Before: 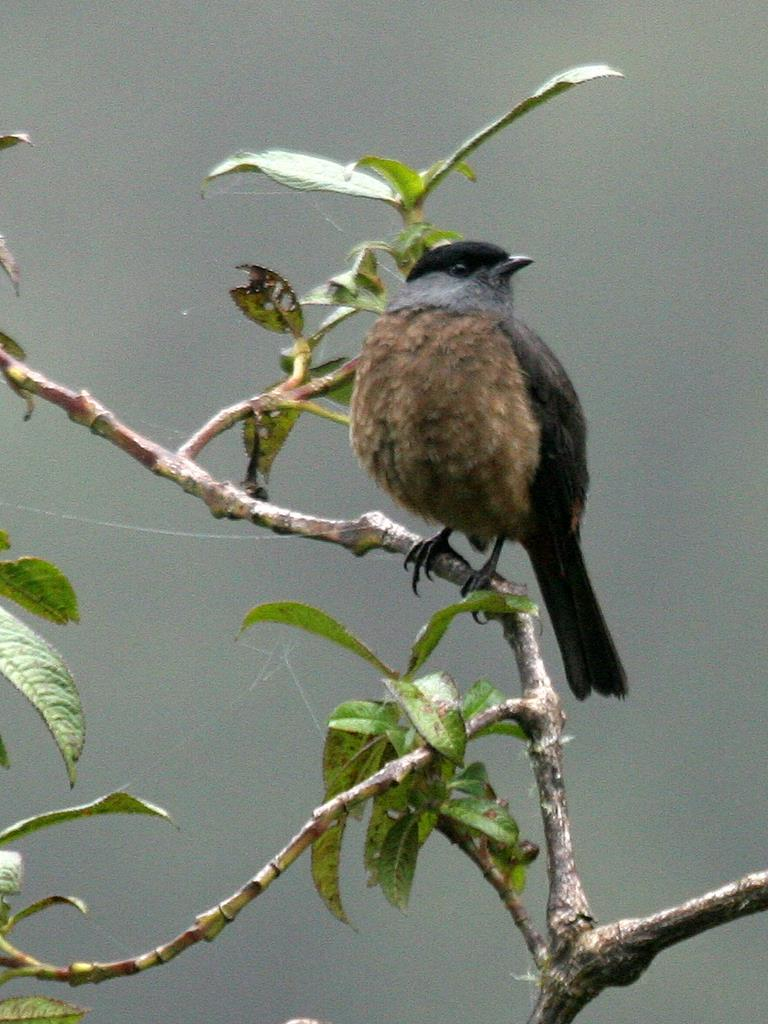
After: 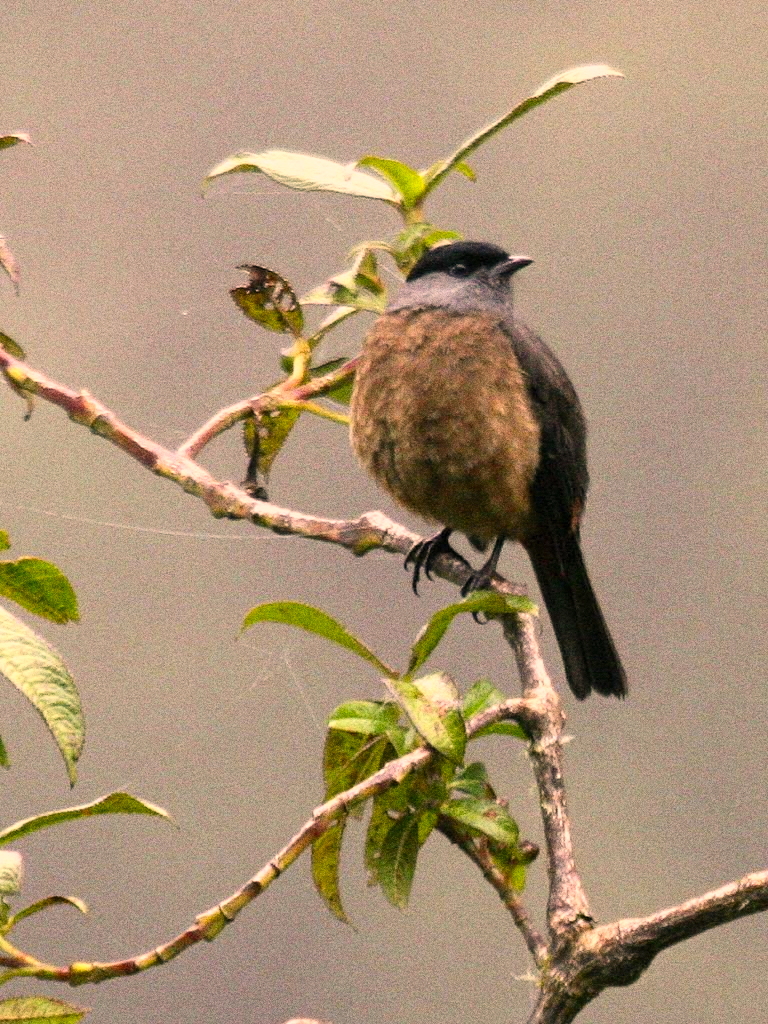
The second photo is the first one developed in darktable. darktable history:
color correction: highlights a* 17.88, highlights b* 18.79
grain: coarseness 0.09 ISO, strength 40%
contrast brightness saturation: contrast 0.2, brightness 0.16, saturation 0.22
